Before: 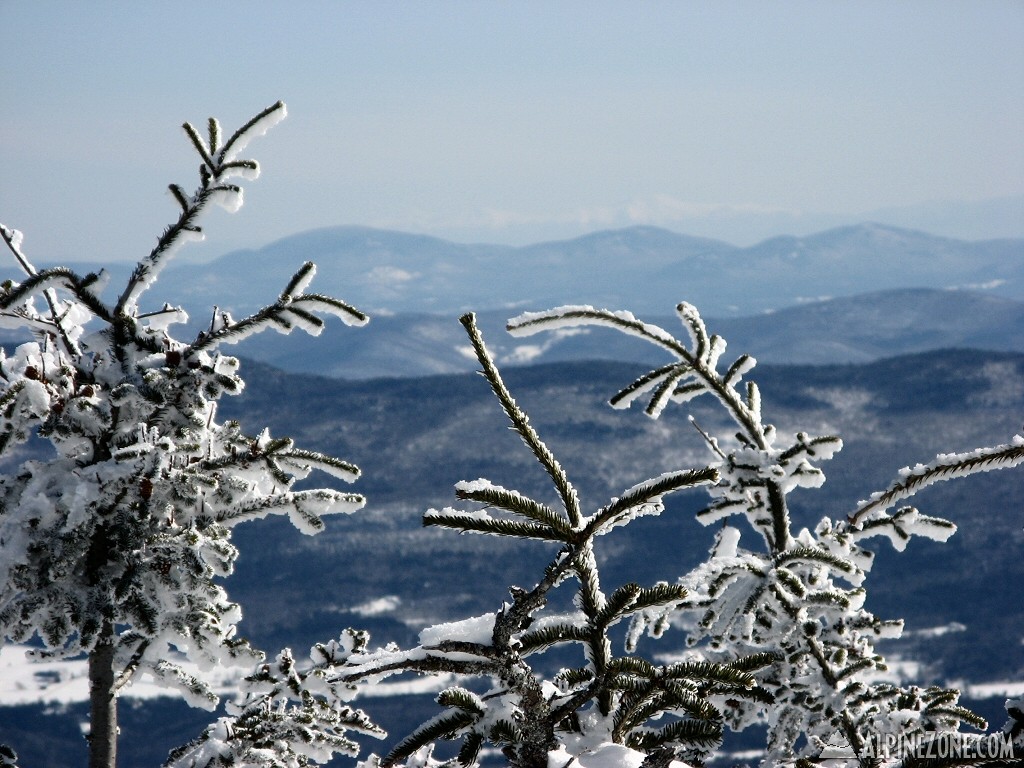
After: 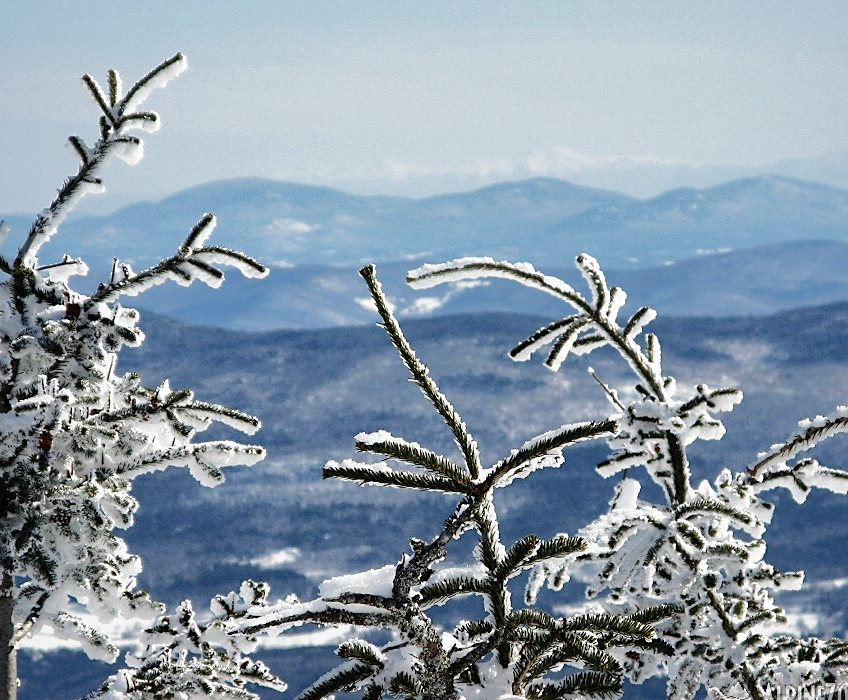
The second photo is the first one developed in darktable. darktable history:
tone curve: curves: ch0 [(0, 0) (0.003, 0.004) (0.011, 0.01) (0.025, 0.025) (0.044, 0.042) (0.069, 0.064) (0.1, 0.093) (0.136, 0.13) (0.177, 0.182) (0.224, 0.241) (0.277, 0.322) (0.335, 0.409) (0.399, 0.482) (0.468, 0.551) (0.543, 0.606) (0.623, 0.672) (0.709, 0.73) (0.801, 0.81) (0.898, 0.885) (1, 1)], color space Lab, independent channels, preserve colors none
local contrast: mode bilateral grid, contrast 20, coarseness 50, detail 119%, midtone range 0.2
crop: left 9.824%, top 6.281%, right 7.301%, bottom 2.455%
base curve: curves: ch0 [(0, 0) (0.557, 0.834) (1, 1)], preserve colors none
sharpen: radius 1.873, amount 0.392, threshold 1.426
shadows and highlights: highlights -59.7
